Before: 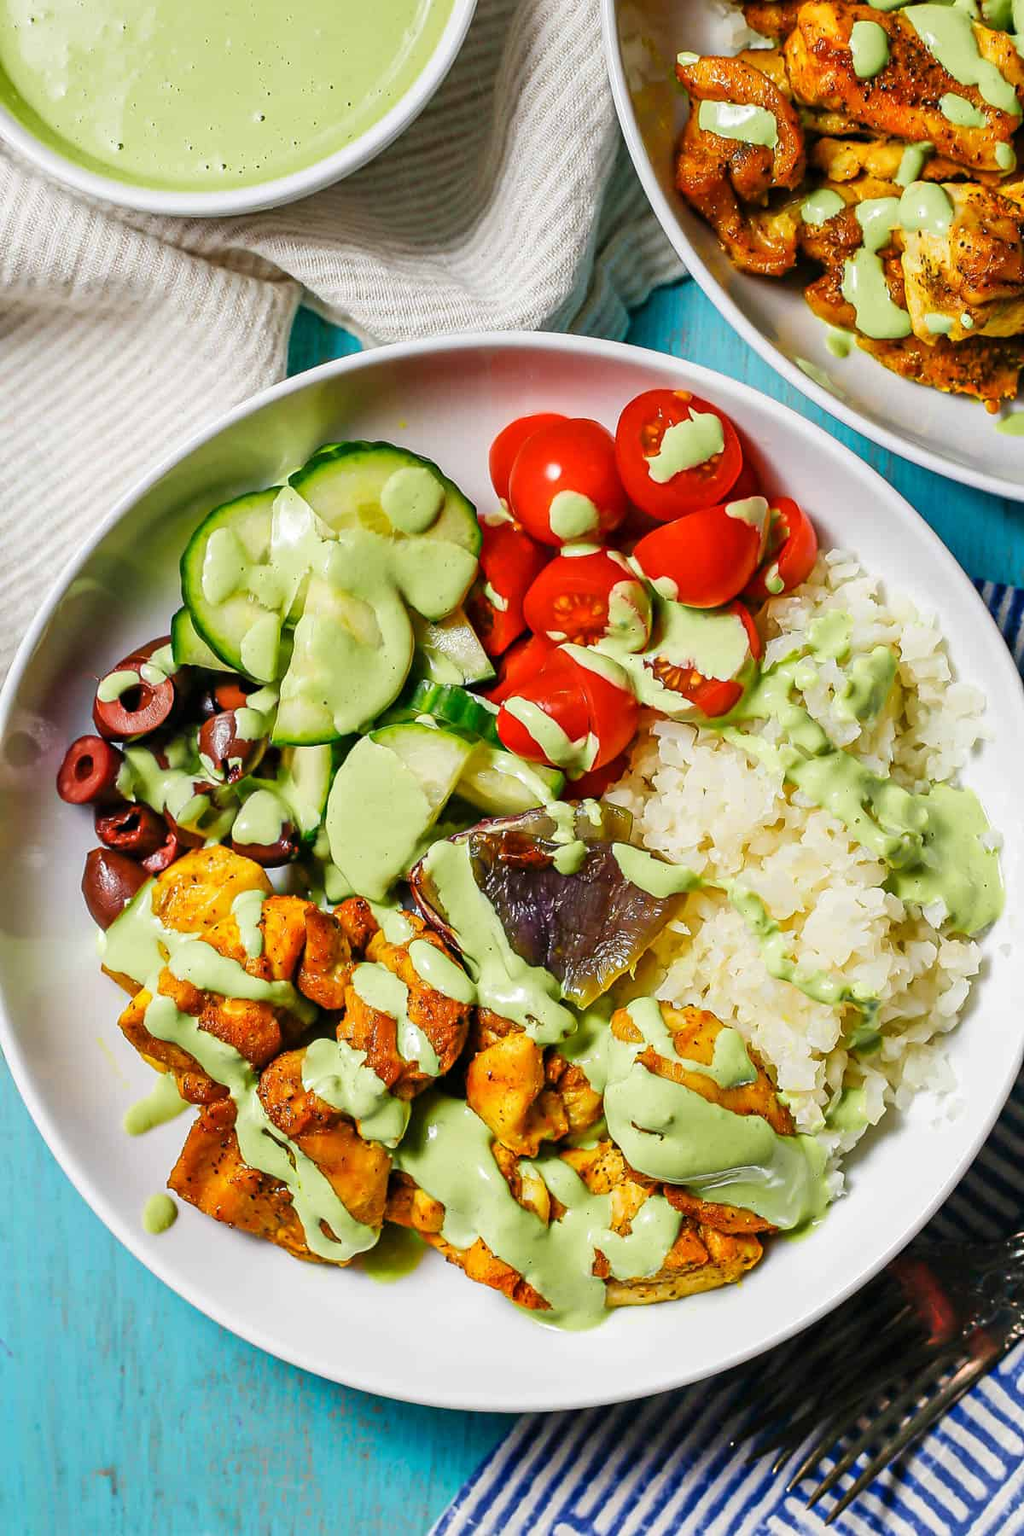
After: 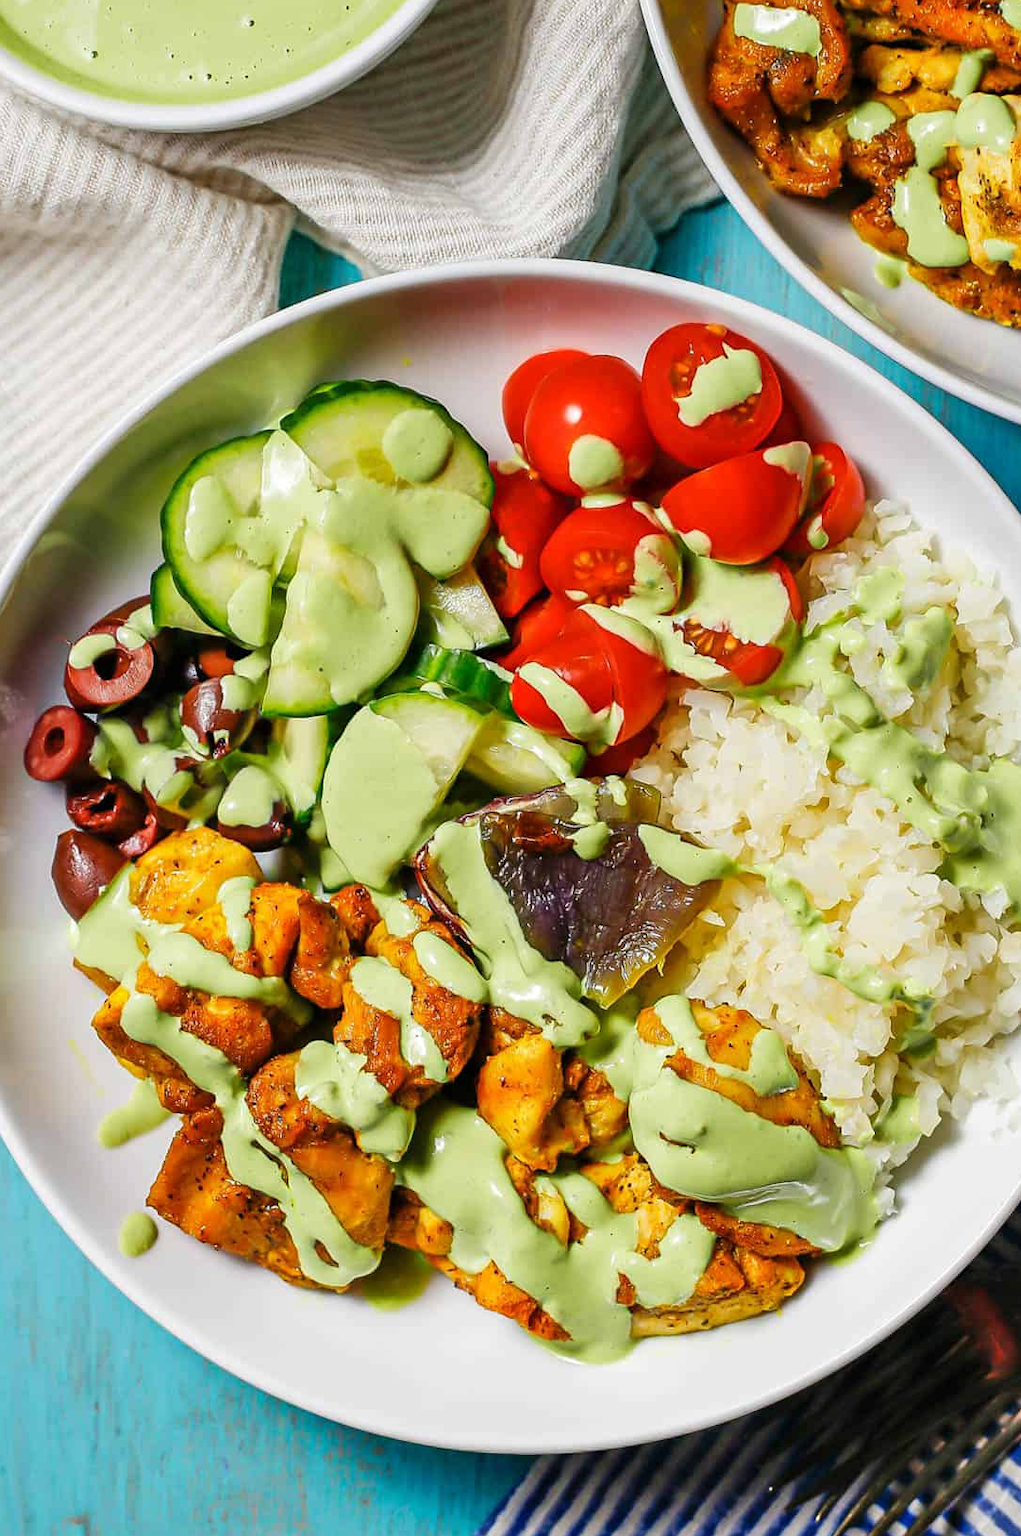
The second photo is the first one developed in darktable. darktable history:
crop: left 3.476%, top 6.35%, right 6.249%, bottom 3.193%
